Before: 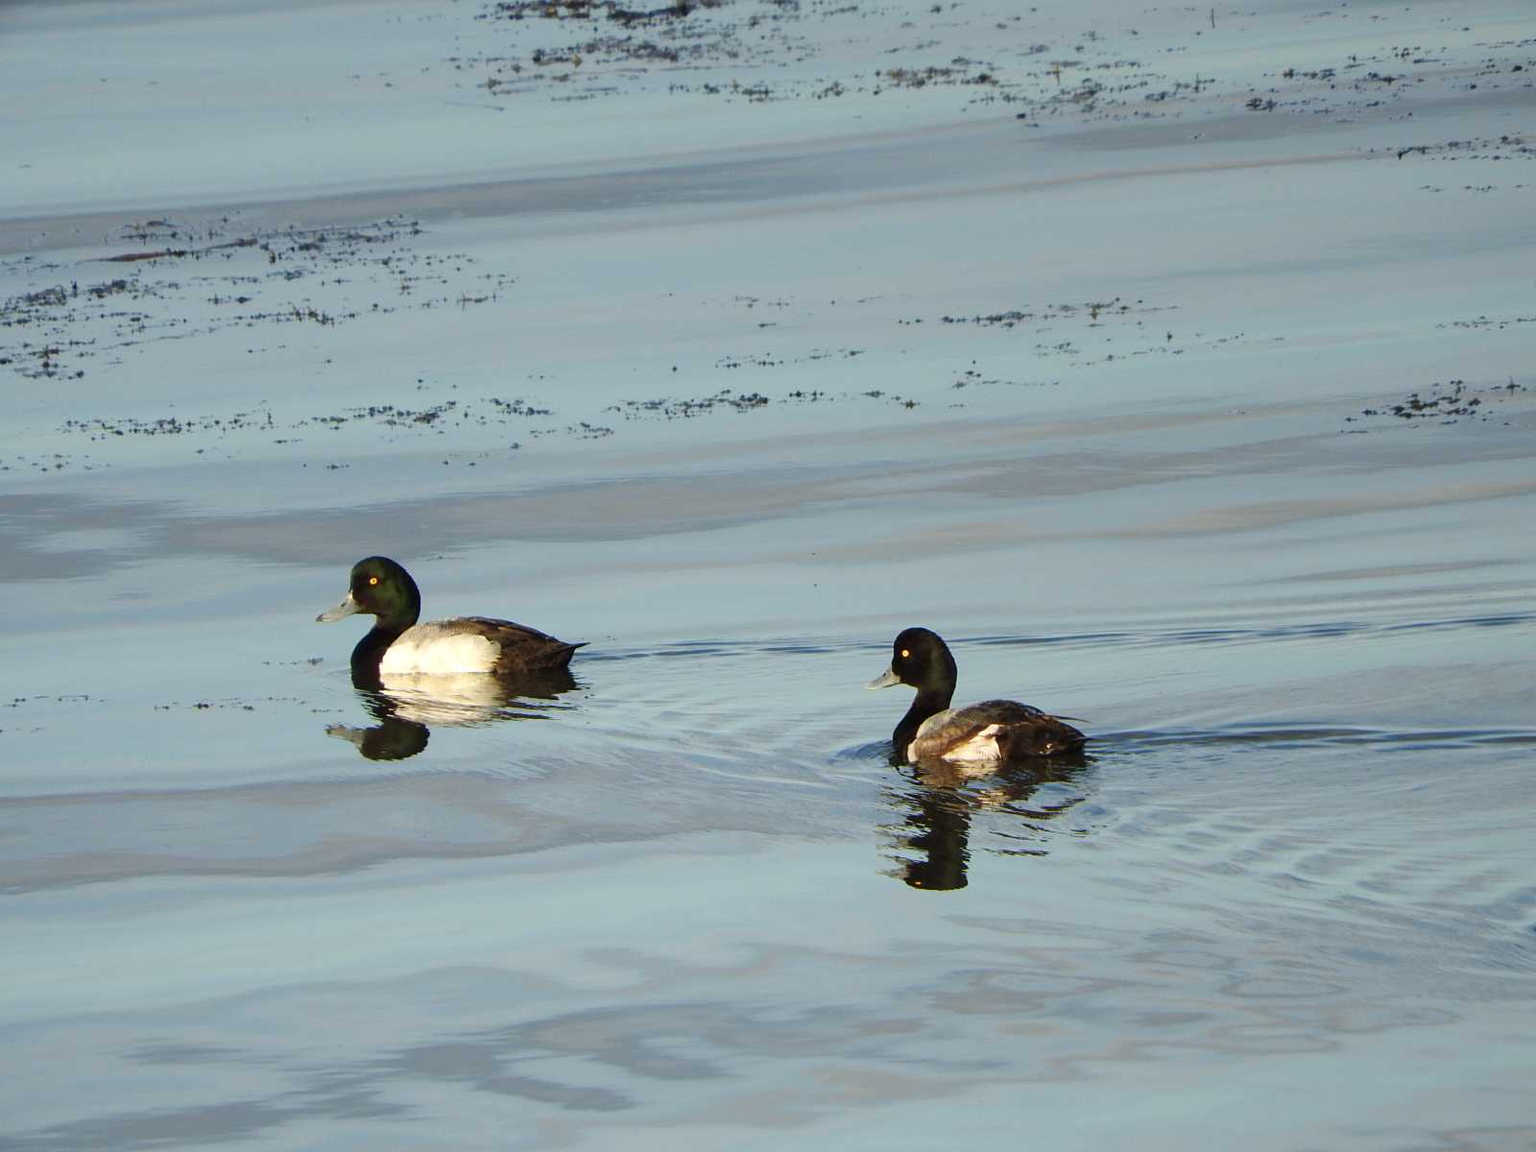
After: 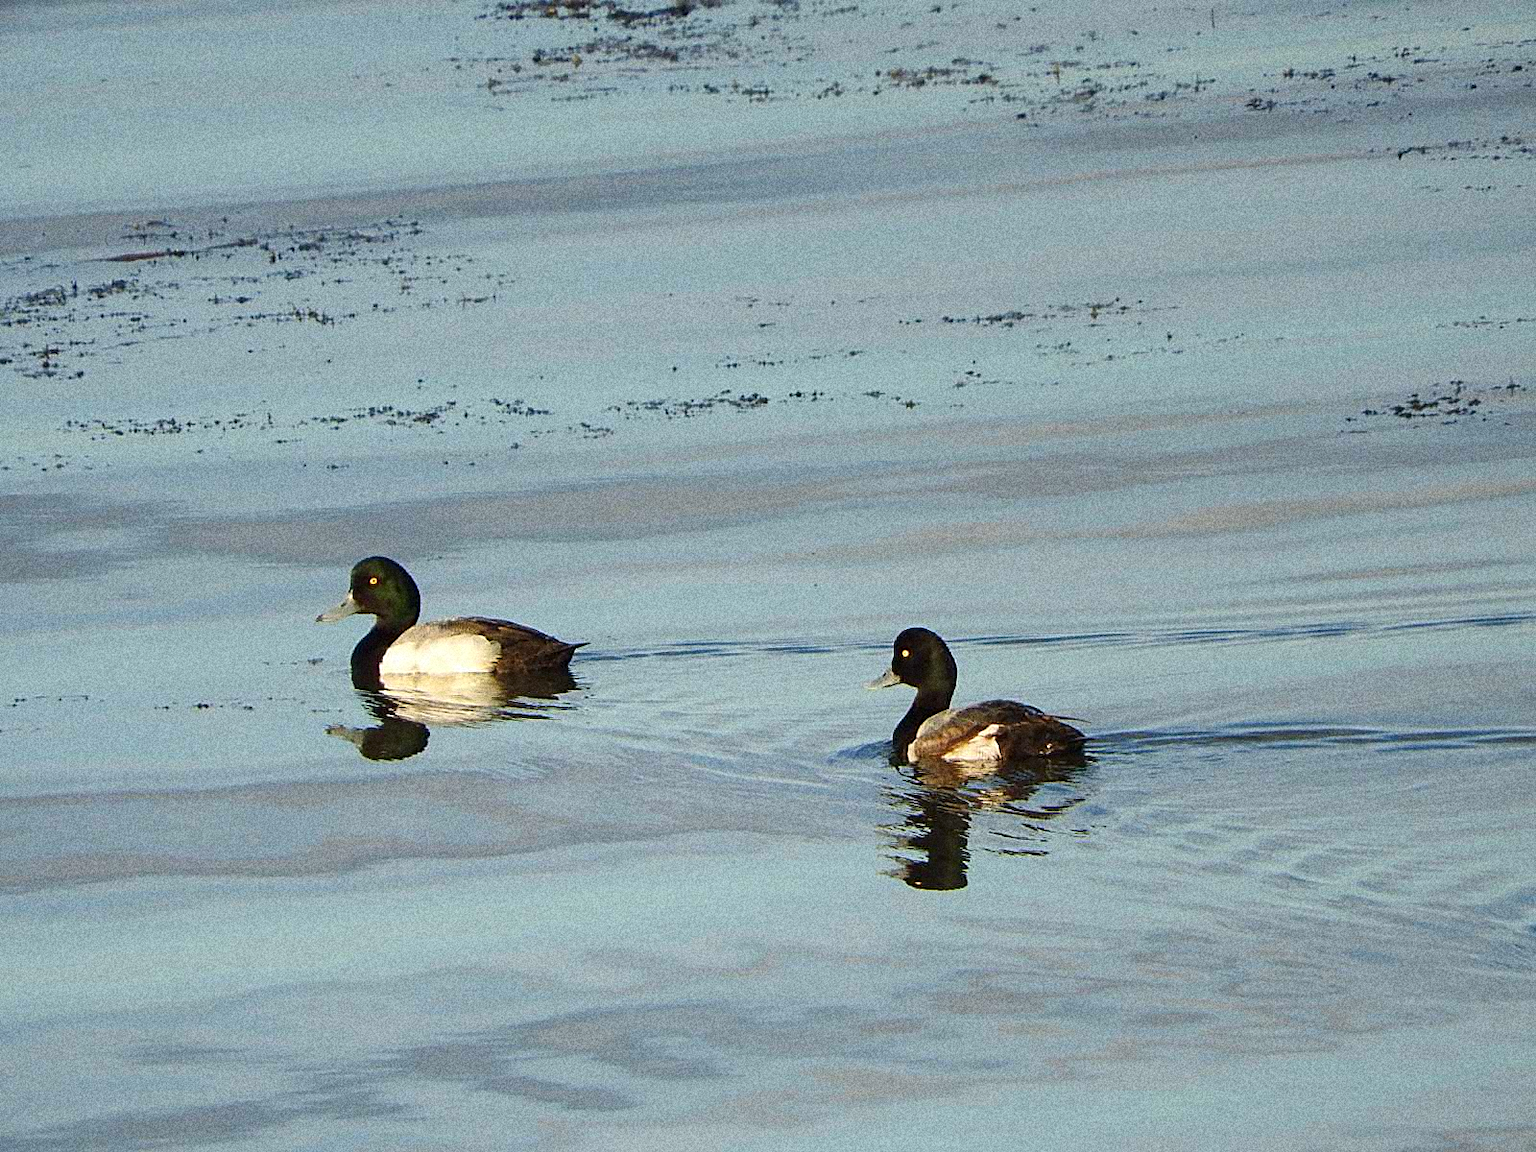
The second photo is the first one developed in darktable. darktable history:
contrast brightness saturation: contrast 0.04, saturation 0.16
grain: coarseness 14.49 ISO, strength 48.04%, mid-tones bias 35%
sharpen: on, module defaults
